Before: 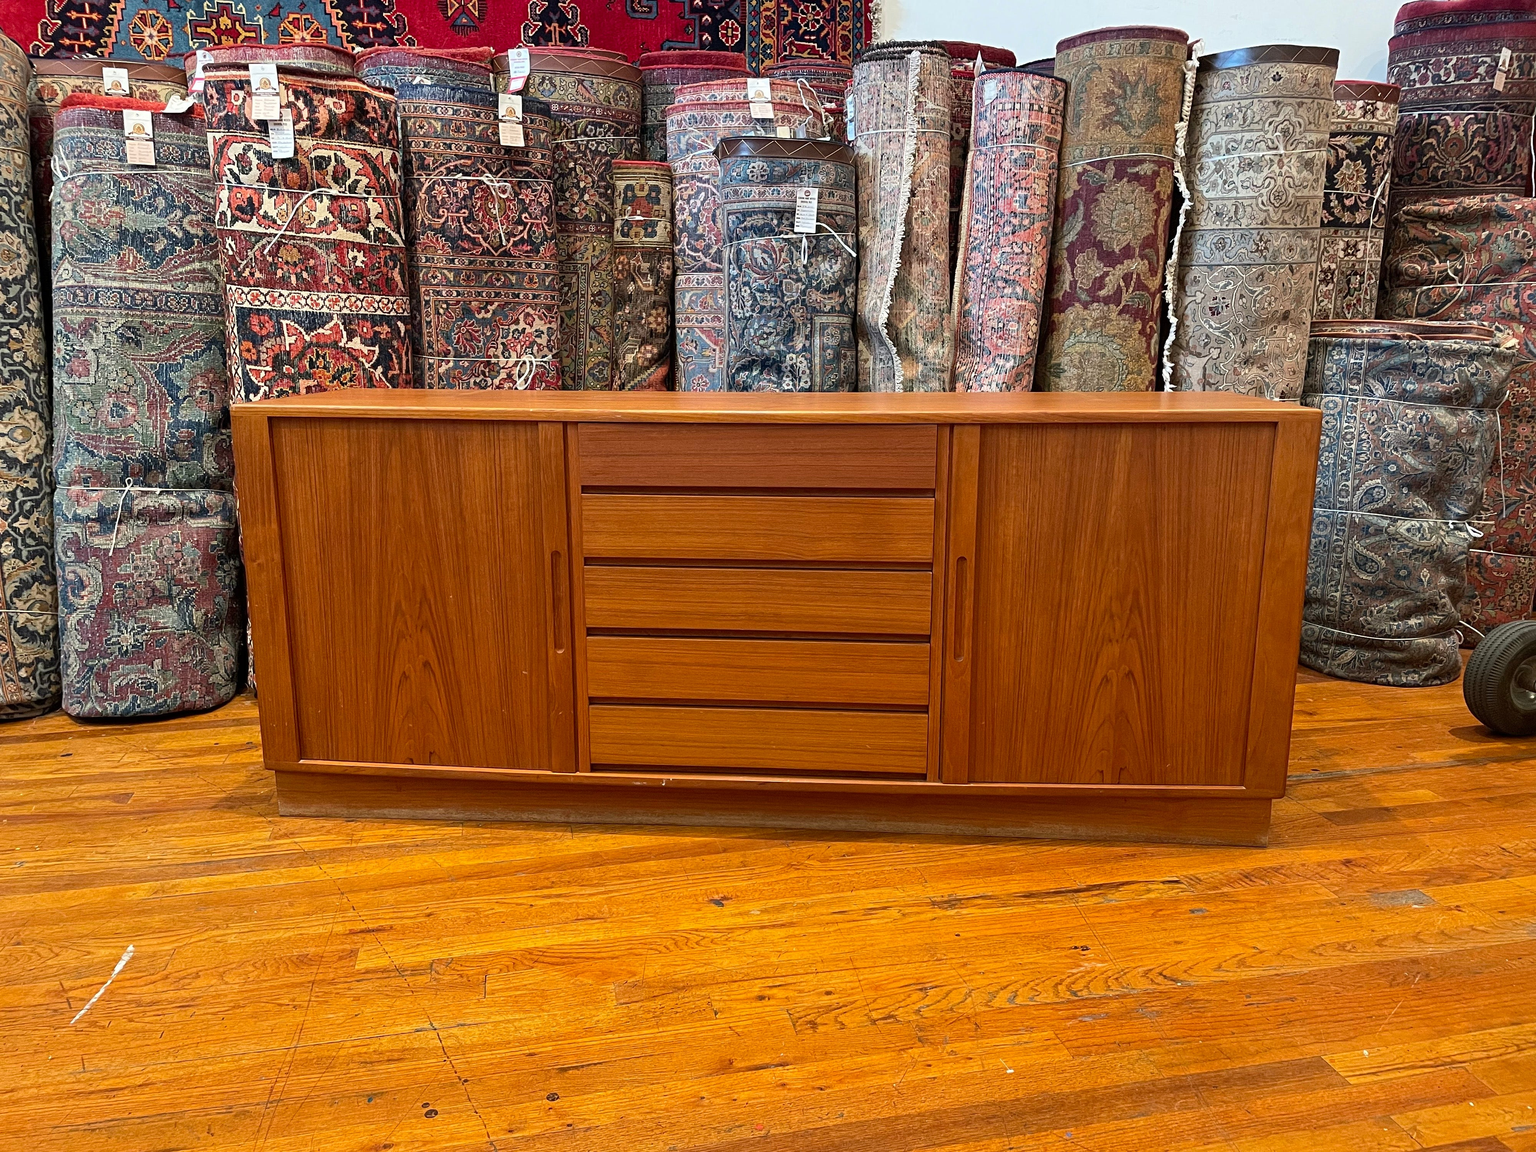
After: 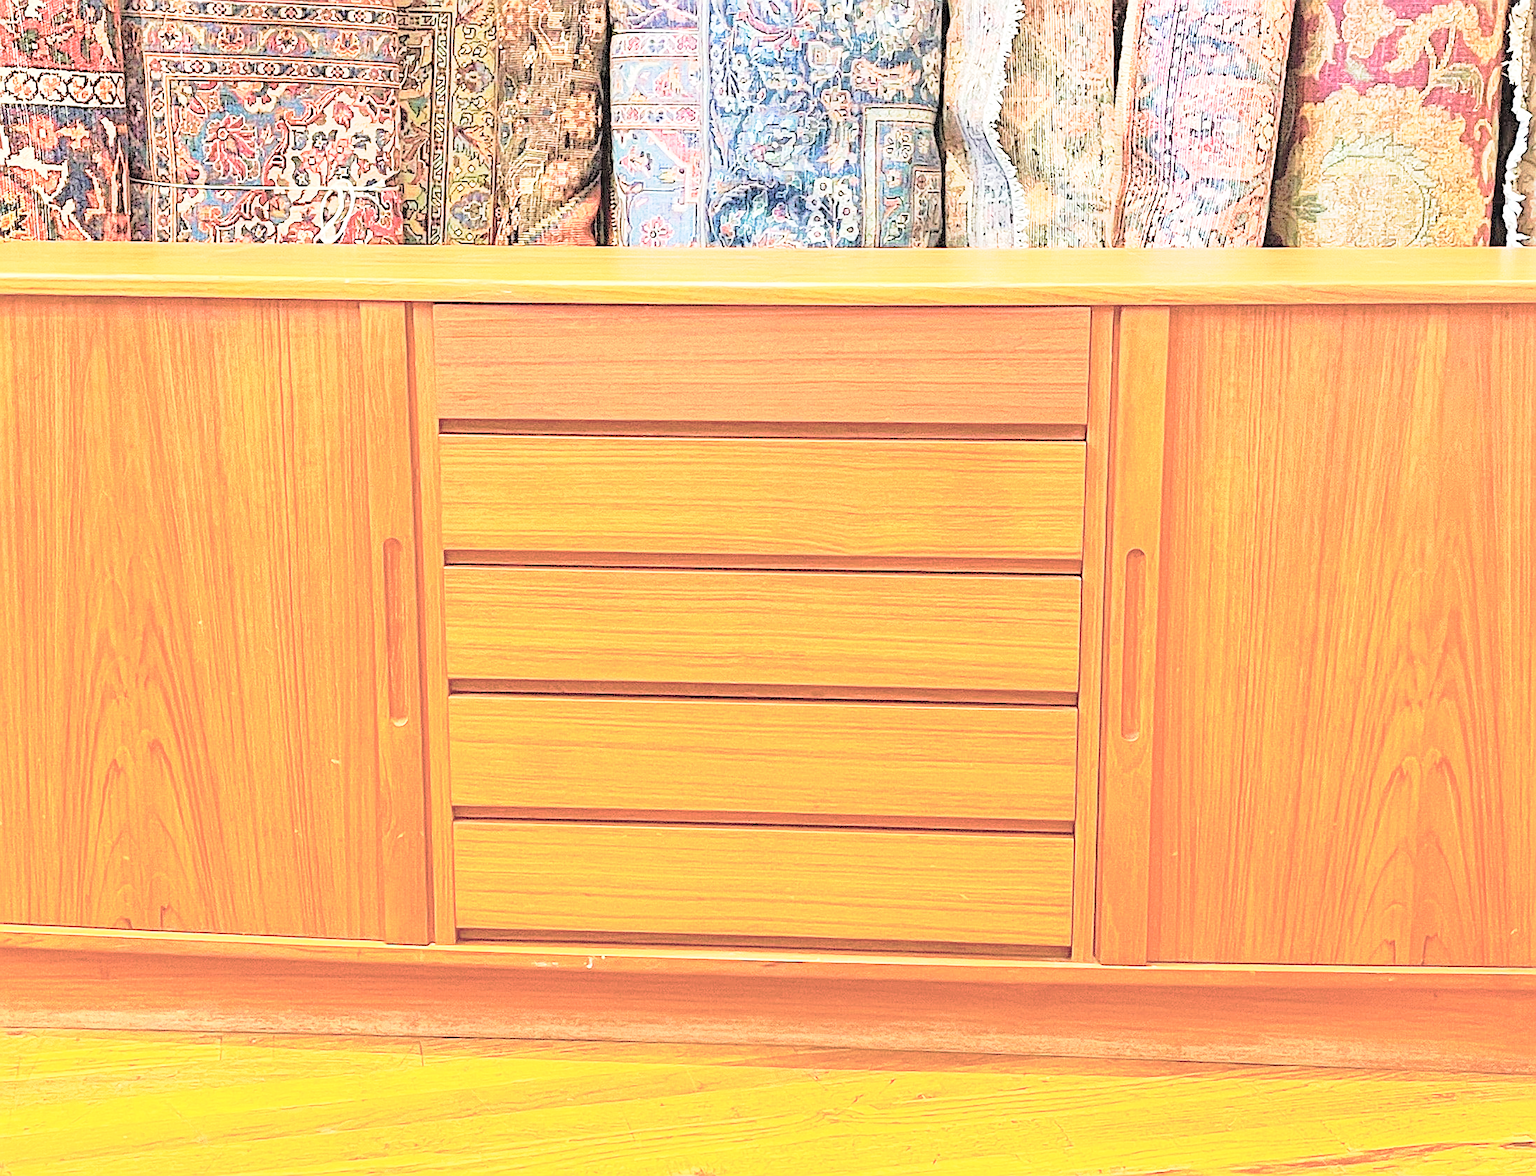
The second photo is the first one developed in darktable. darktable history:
sharpen: on, module defaults
exposure: exposure 0.64 EV, compensate highlight preservation false
crop and rotate: left 22.272%, top 22.304%, right 23.11%, bottom 21.901%
contrast brightness saturation: brightness 0.99
tone curve: curves: ch0 [(0, 0) (0.105, 0.068) (0.195, 0.162) (0.283, 0.283) (0.384, 0.404) (0.485, 0.531) (0.638, 0.681) (0.795, 0.879) (1, 0.977)]; ch1 [(0, 0) (0.161, 0.092) (0.35, 0.33) (0.379, 0.401) (0.456, 0.469) (0.498, 0.506) (0.521, 0.549) (0.58, 0.624) (0.635, 0.671) (1, 1)]; ch2 [(0, 0) (0.371, 0.362) (0.437, 0.437) (0.483, 0.484) (0.53, 0.515) (0.56, 0.58) (0.622, 0.606) (1, 1)], preserve colors none
velvia: strength 56.66%
tone equalizer: on, module defaults
local contrast: highlights 104%, shadows 100%, detail 120%, midtone range 0.2
